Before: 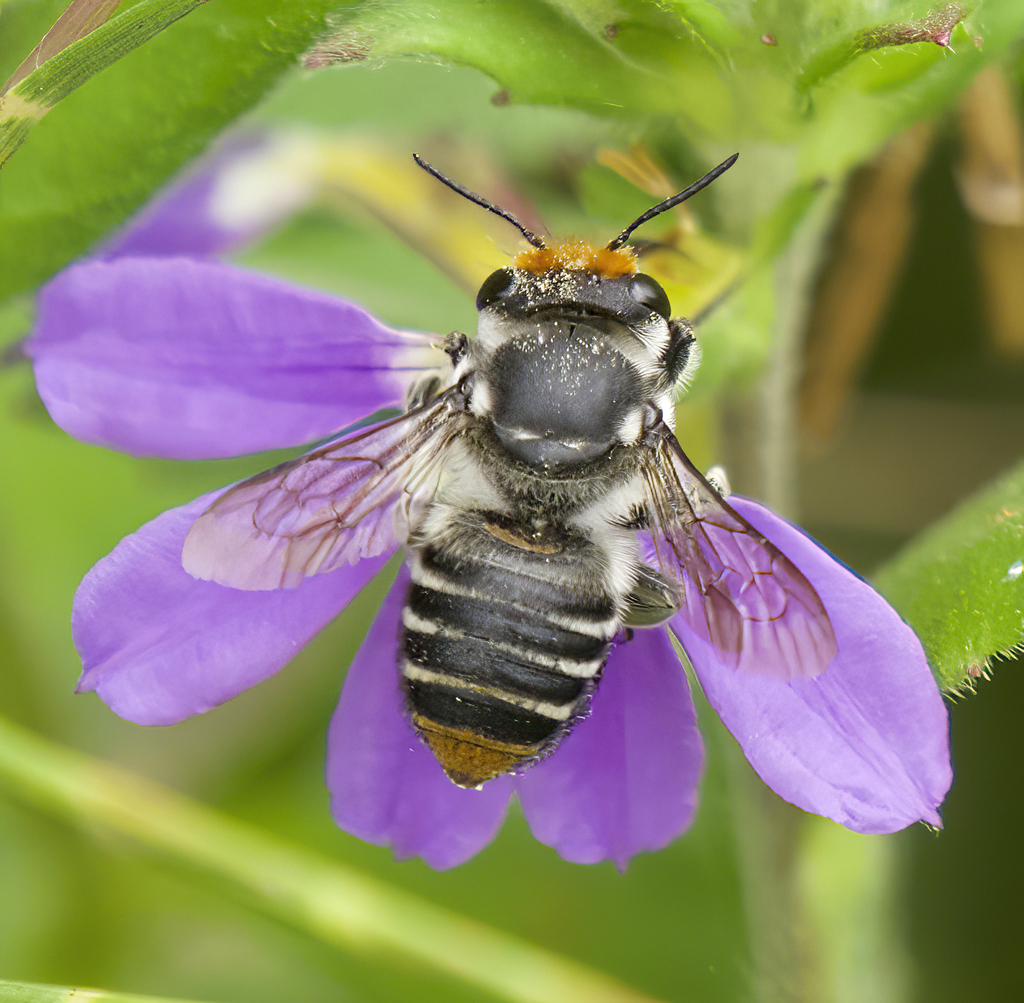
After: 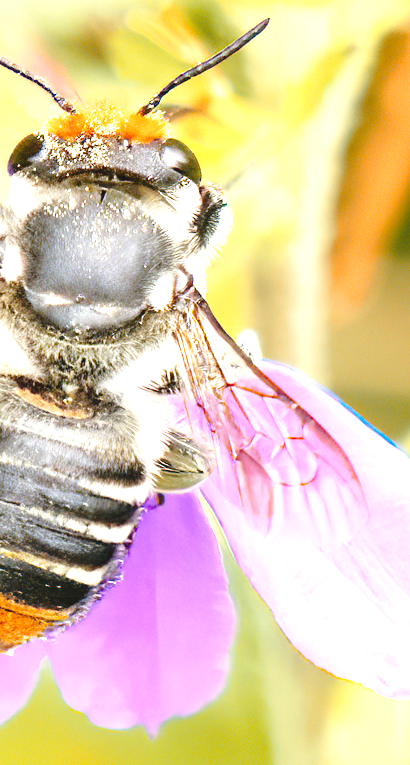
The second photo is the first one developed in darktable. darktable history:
exposure: black level correction 0, exposure 1.473 EV, compensate exposure bias true, compensate highlight preservation false
crop: left 45.827%, top 13.55%, right 14.134%, bottom 10.117%
tone curve: curves: ch0 [(0, 0) (0.003, 0.072) (0.011, 0.073) (0.025, 0.072) (0.044, 0.076) (0.069, 0.089) (0.1, 0.103) (0.136, 0.123) (0.177, 0.158) (0.224, 0.21) (0.277, 0.275) (0.335, 0.372) (0.399, 0.463) (0.468, 0.556) (0.543, 0.633) (0.623, 0.712) (0.709, 0.795) (0.801, 0.869) (0.898, 0.942) (1, 1)], preserve colors none
color zones: curves: ch1 [(0.263, 0.53) (0.376, 0.287) (0.487, 0.512) (0.748, 0.547) (1, 0.513)]; ch2 [(0.262, 0.45) (0.751, 0.477)]
